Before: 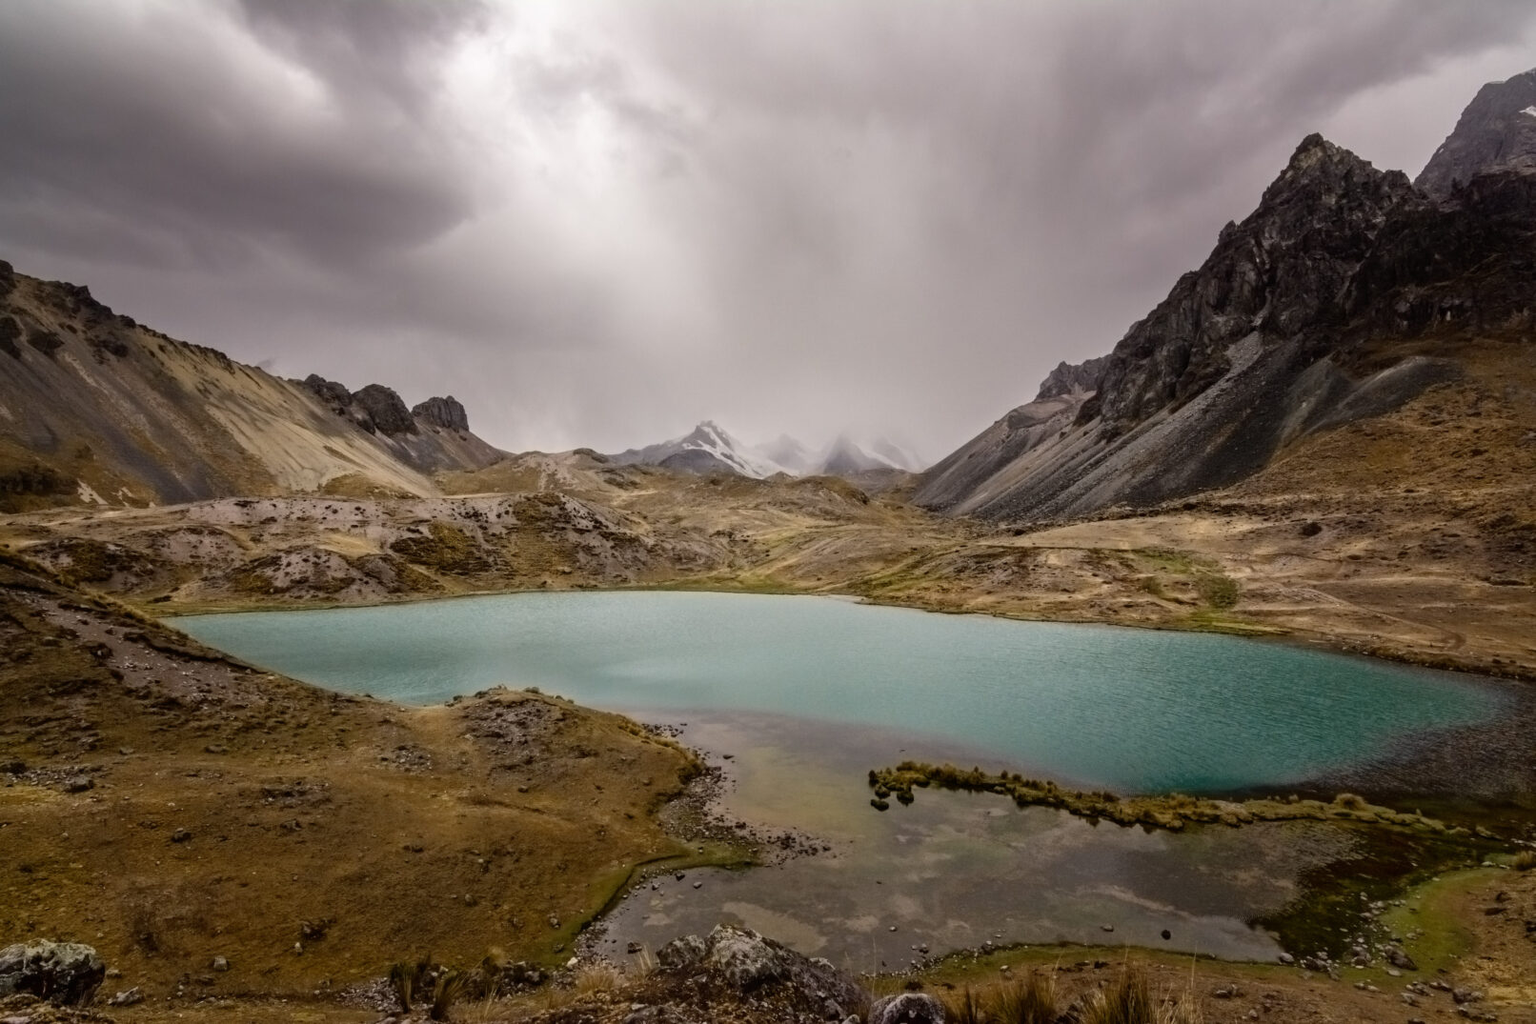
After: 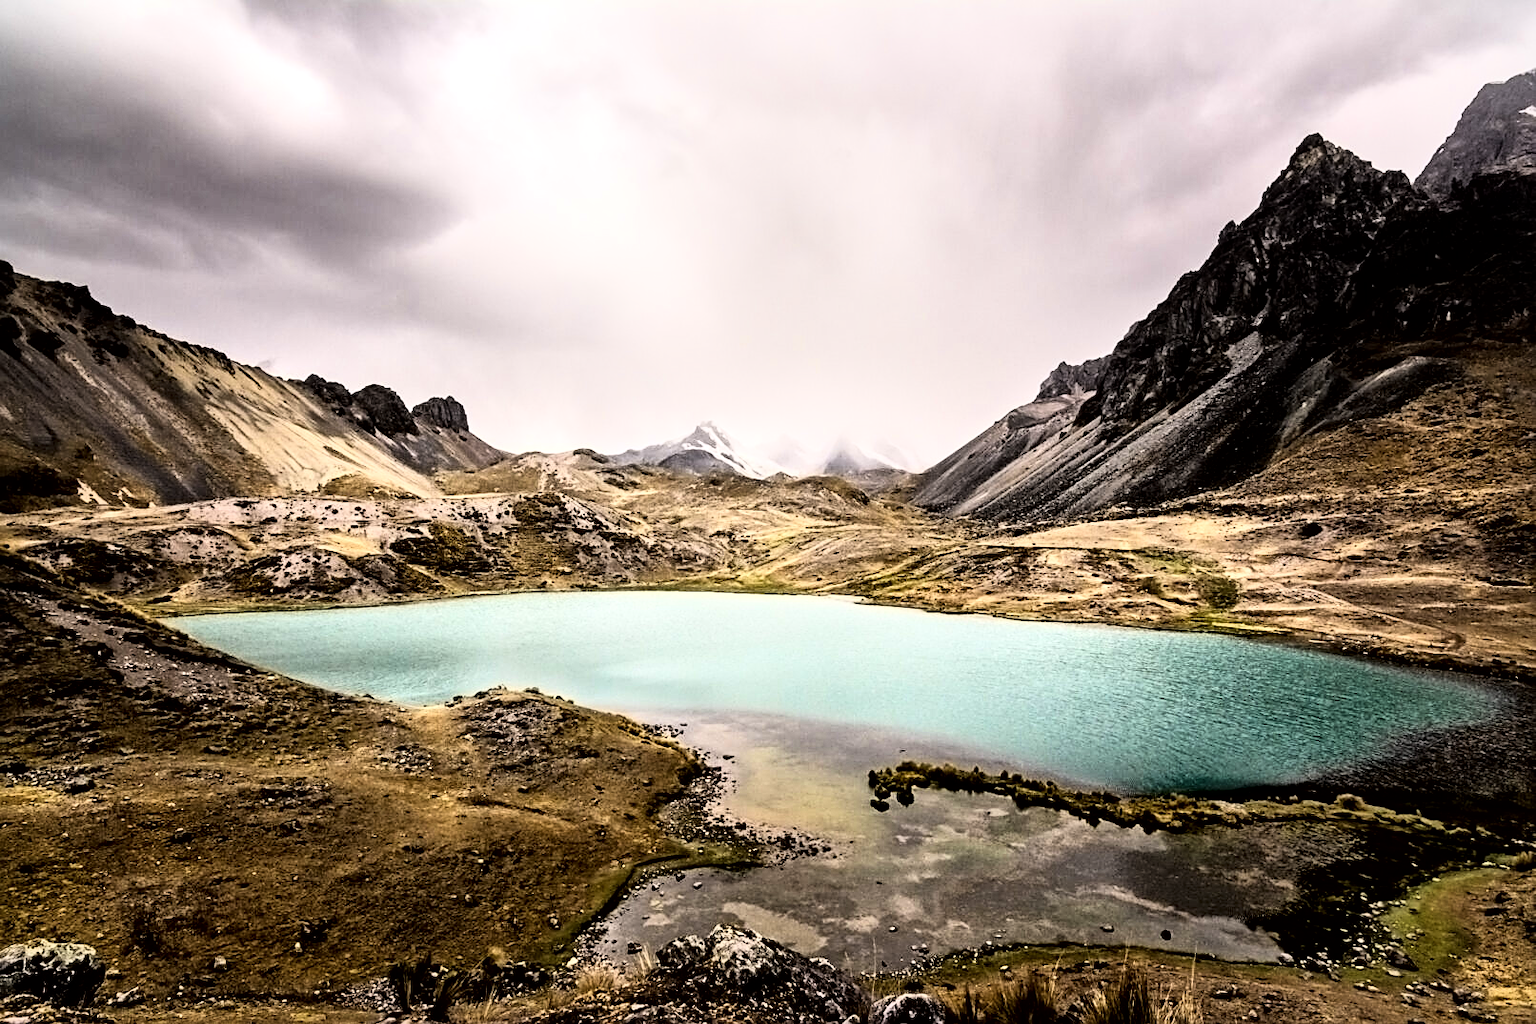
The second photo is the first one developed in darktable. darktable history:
sharpen: on, module defaults
rgb curve: curves: ch0 [(0, 0) (0.21, 0.15) (0.24, 0.21) (0.5, 0.75) (0.75, 0.96) (0.89, 0.99) (1, 1)]; ch1 [(0, 0.02) (0.21, 0.13) (0.25, 0.2) (0.5, 0.67) (0.75, 0.9) (0.89, 0.97) (1, 1)]; ch2 [(0, 0.02) (0.21, 0.13) (0.25, 0.2) (0.5, 0.67) (0.75, 0.9) (0.89, 0.97) (1, 1)], compensate middle gray true
local contrast: mode bilateral grid, contrast 25, coarseness 60, detail 151%, midtone range 0.2
color zones: curves: ch0 [(0.068, 0.464) (0.25, 0.5) (0.48, 0.508) (0.75, 0.536) (0.886, 0.476) (0.967, 0.456)]; ch1 [(0.066, 0.456) (0.25, 0.5) (0.616, 0.508) (0.746, 0.56) (0.934, 0.444)]
